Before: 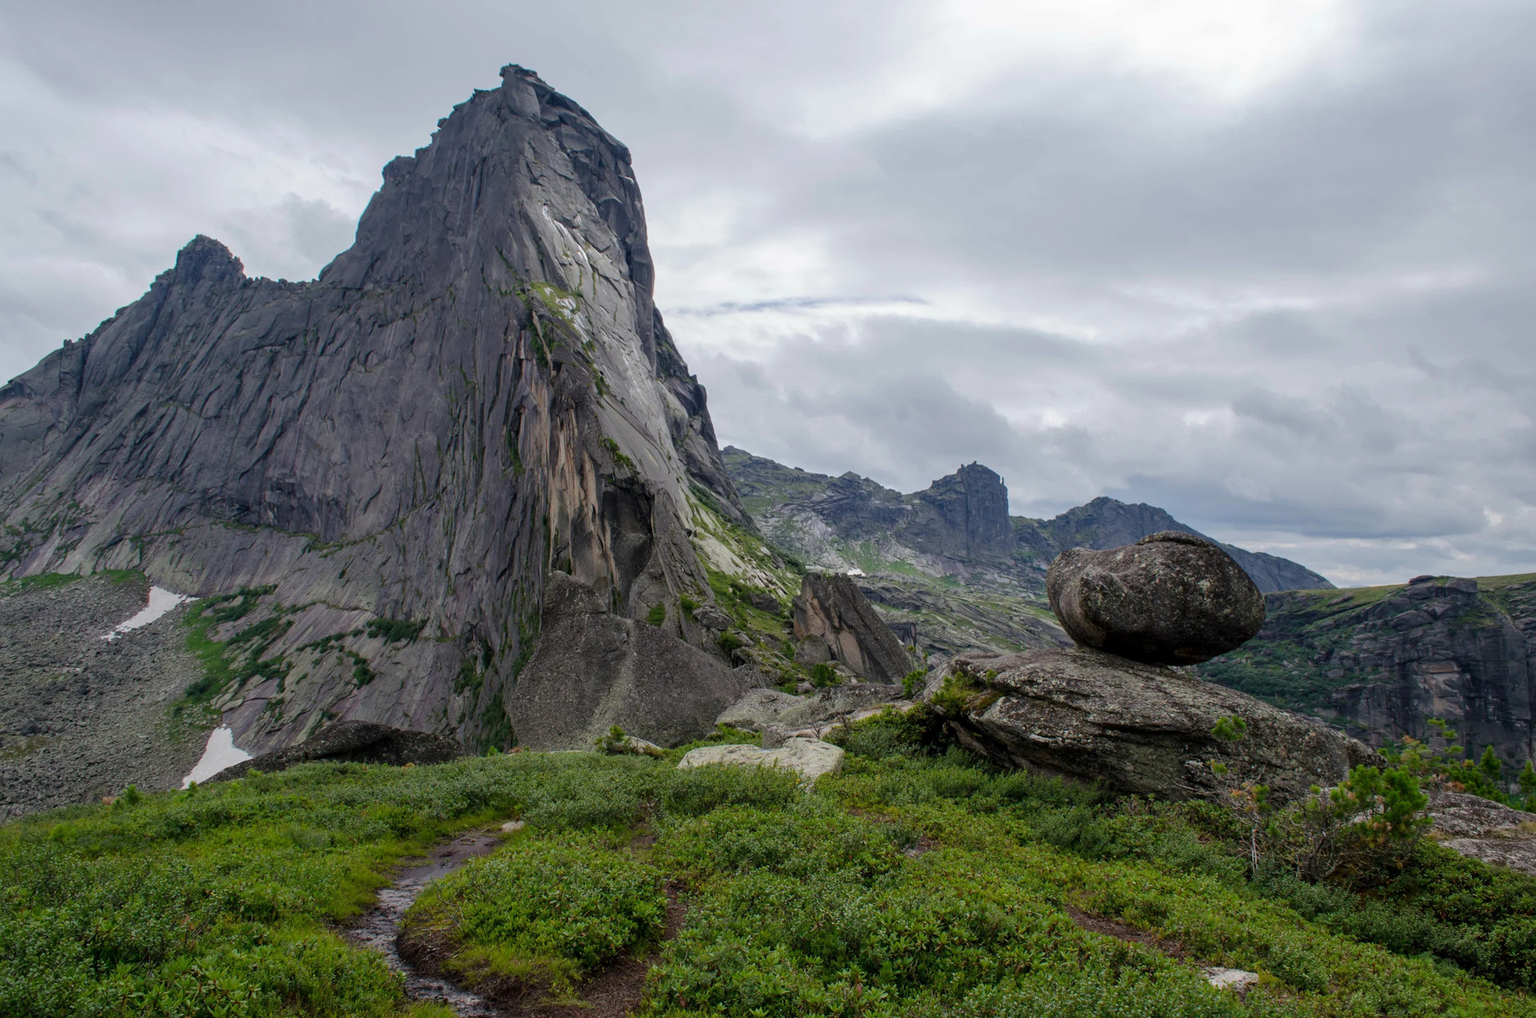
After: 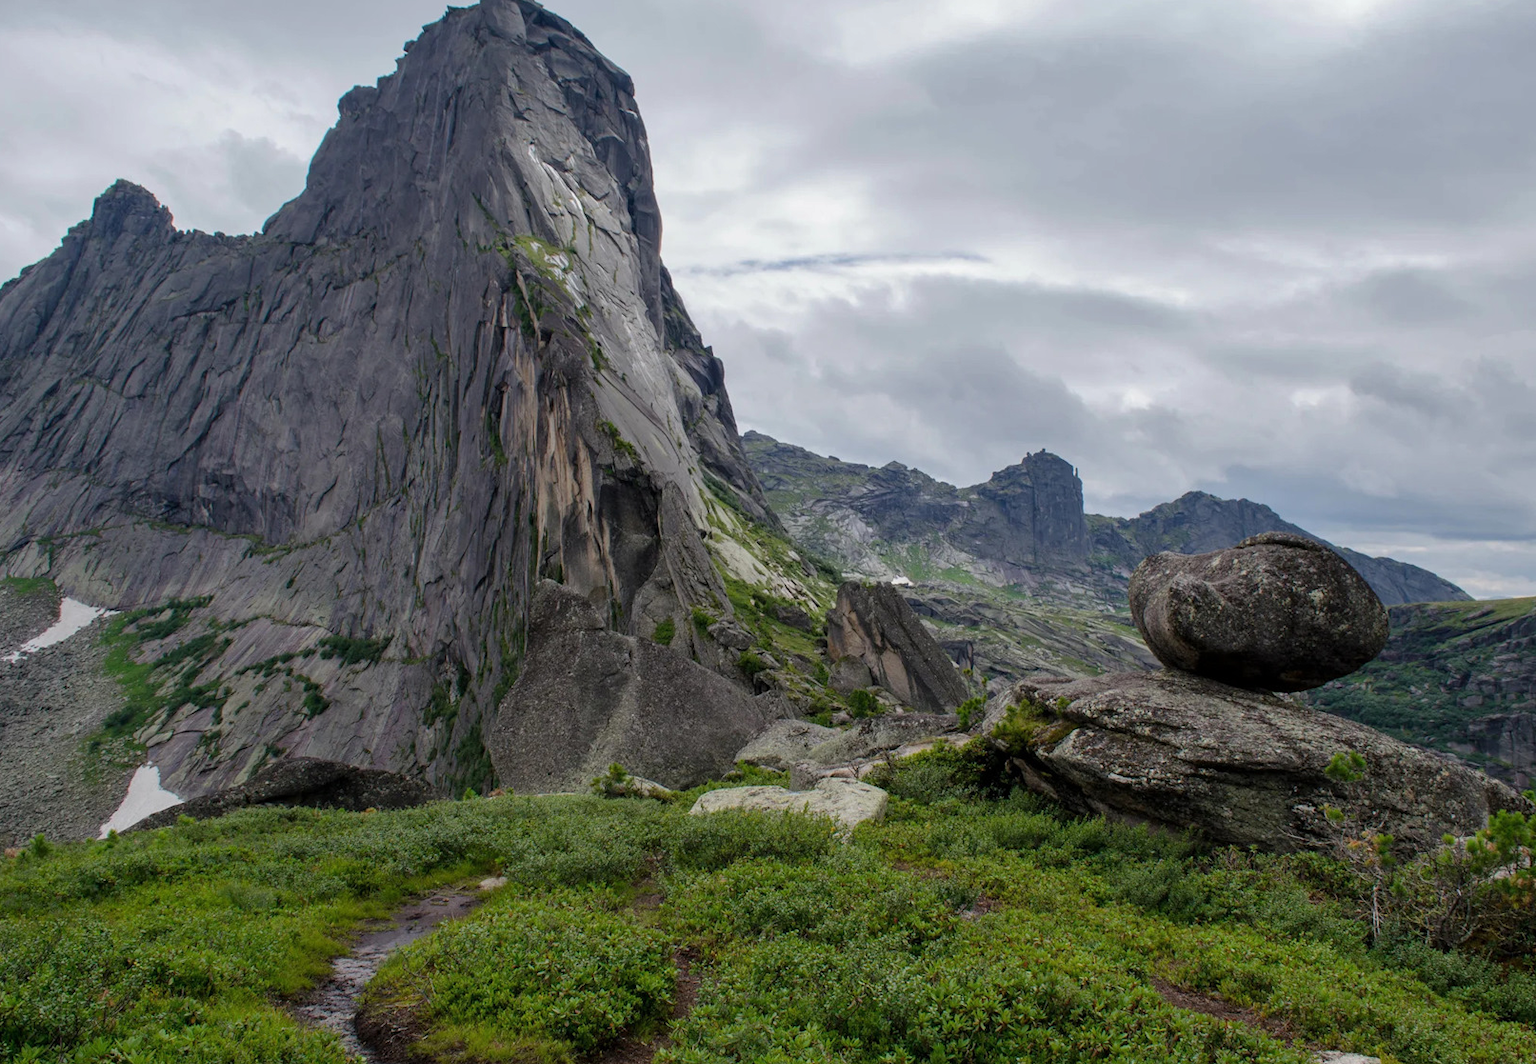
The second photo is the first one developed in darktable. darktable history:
crop: left 6.428%, top 8.291%, right 9.525%, bottom 3.751%
shadows and highlights: shadows 20.74, highlights -35.54, soften with gaussian
